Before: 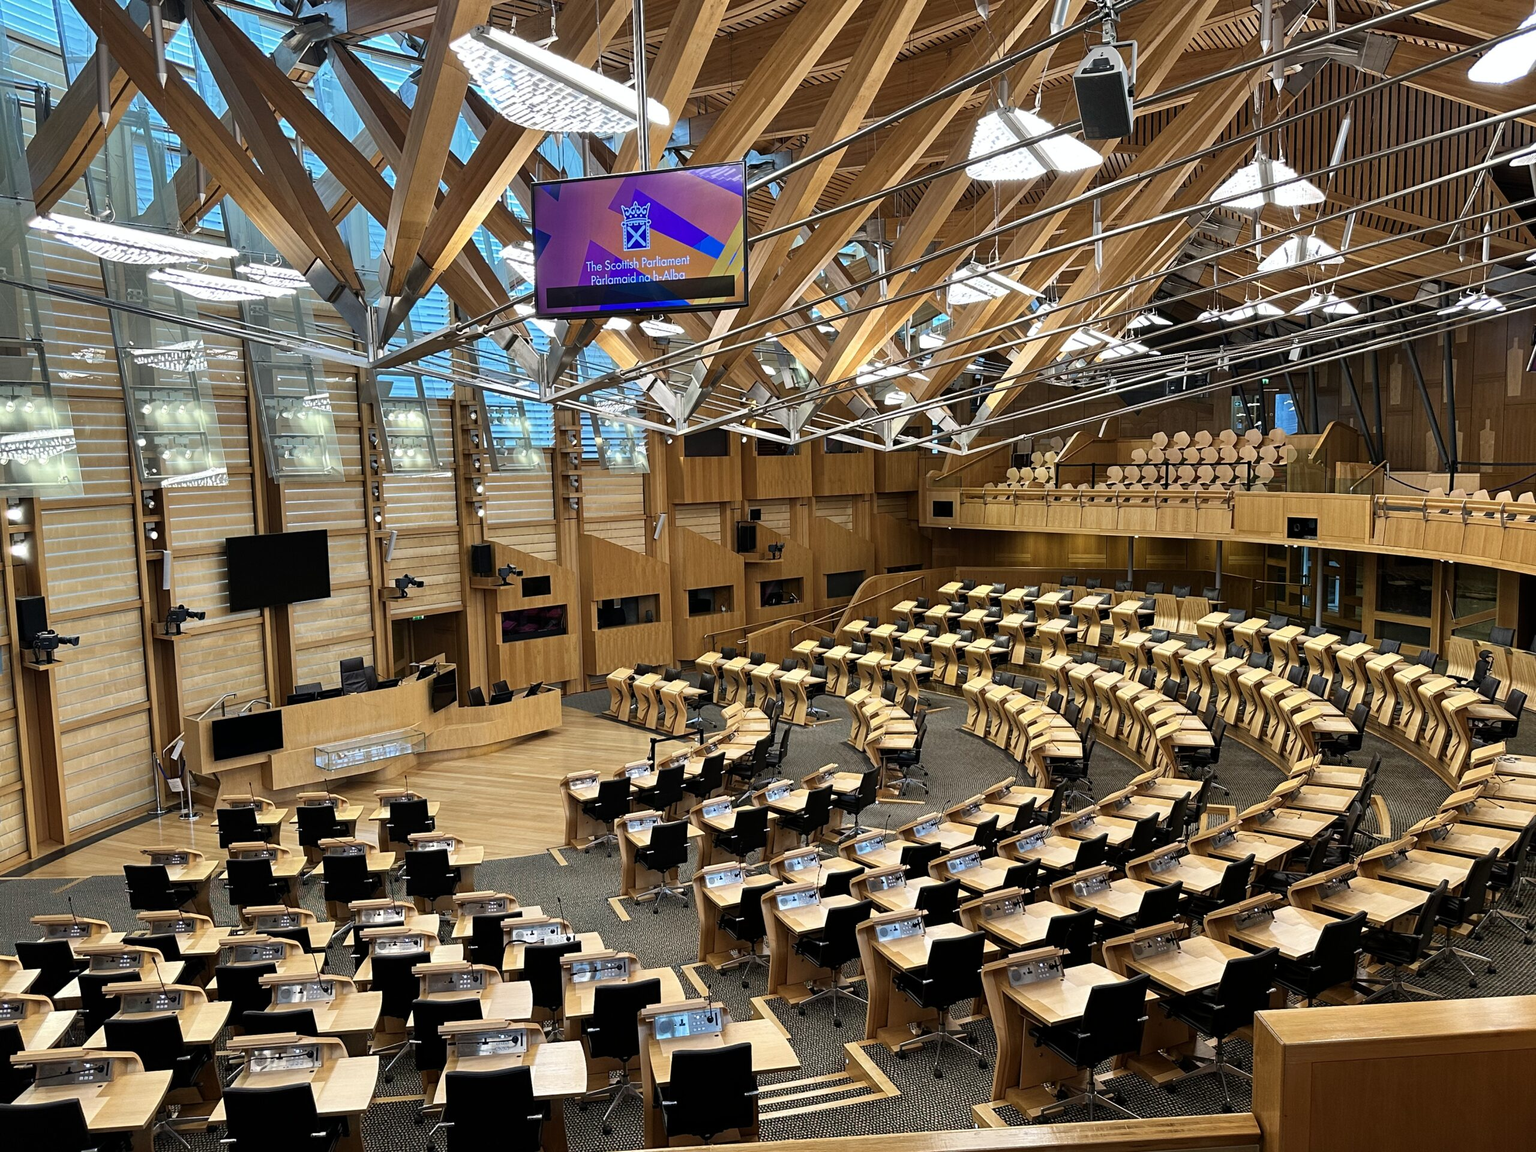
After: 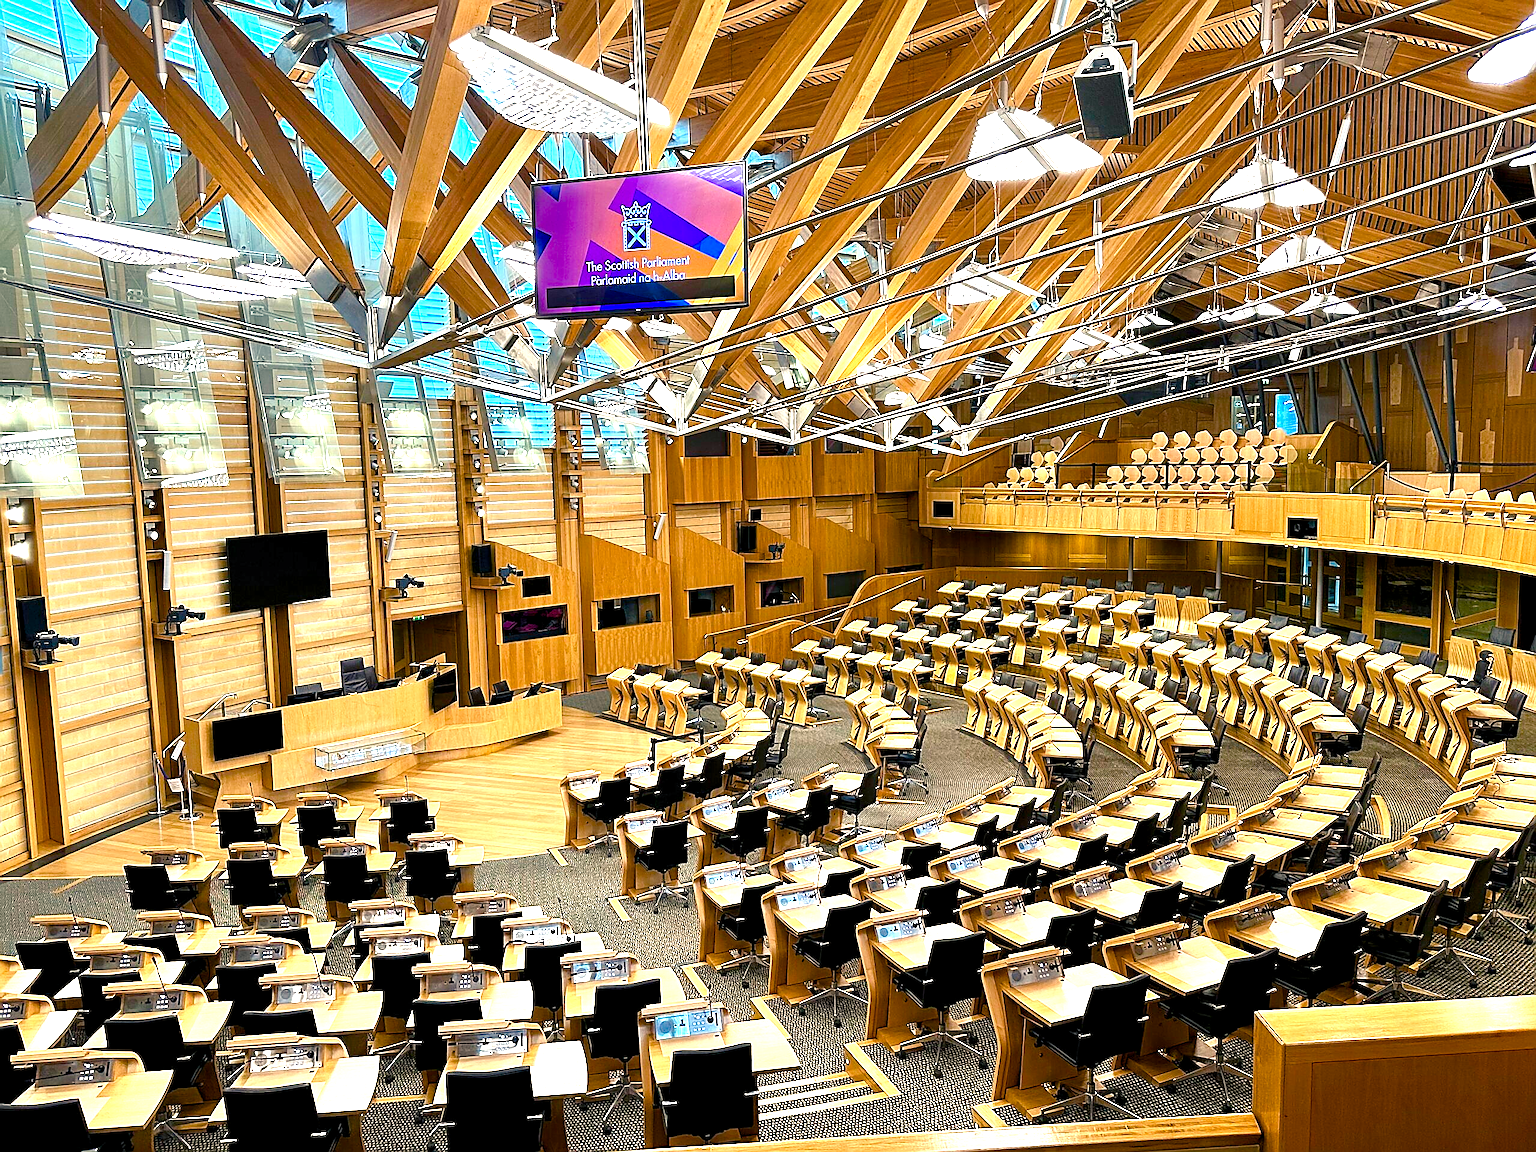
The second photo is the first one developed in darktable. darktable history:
exposure: black level correction 0, exposure 1.2 EV, compensate exposure bias true, compensate highlight preservation false
color balance rgb: shadows lift › chroma 3%, shadows lift › hue 240.84°, highlights gain › chroma 3%, highlights gain › hue 73.2°, global offset › luminance -0.5%, perceptual saturation grading › global saturation 20%, perceptual saturation grading › highlights -25%, perceptual saturation grading › shadows 50%, global vibrance 25.26%
sharpen: radius 1.4, amount 1.25, threshold 0.7
